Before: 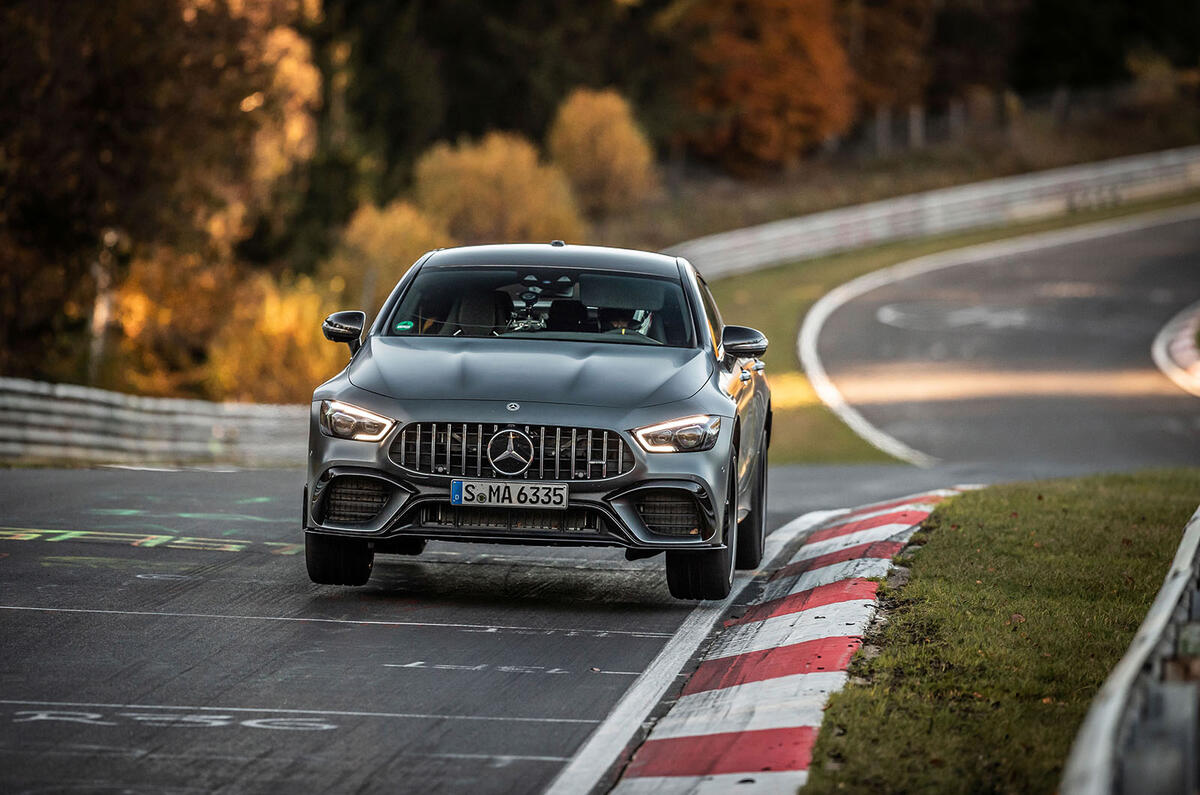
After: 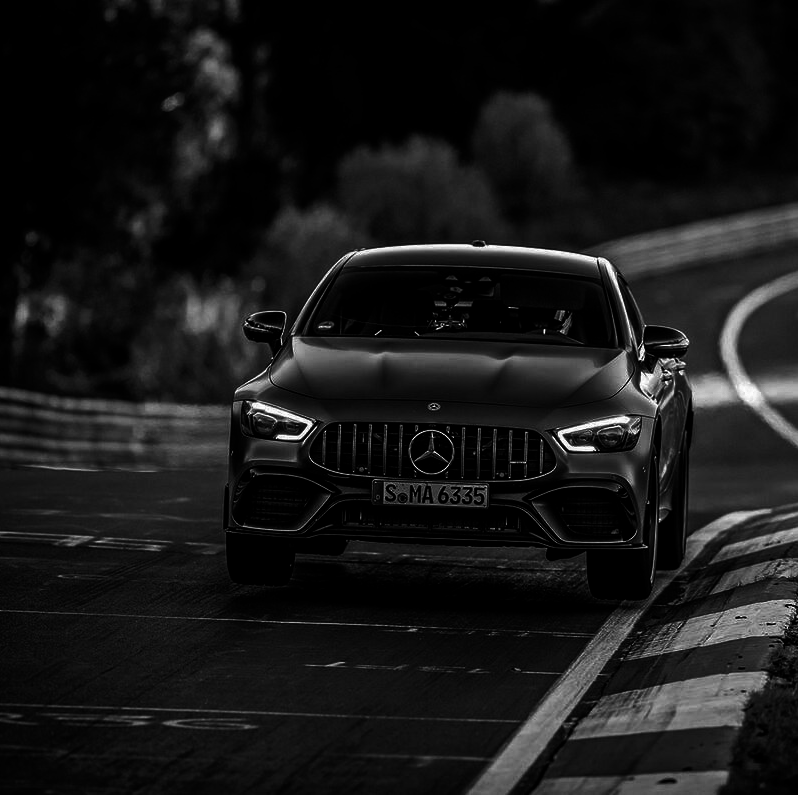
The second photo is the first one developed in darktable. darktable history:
crop and rotate: left 6.659%, right 26.76%
color zones: curves: ch0 [(0.002, 0.593) (0.143, 0.417) (0.285, 0.541) (0.455, 0.289) (0.608, 0.327) (0.727, 0.283) (0.869, 0.571) (1, 0.603)]; ch1 [(0, 0) (0.143, 0) (0.286, 0) (0.429, 0) (0.571, 0) (0.714, 0) (0.857, 0)]
contrast brightness saturation: brightness -0.99, saturation 0.992
